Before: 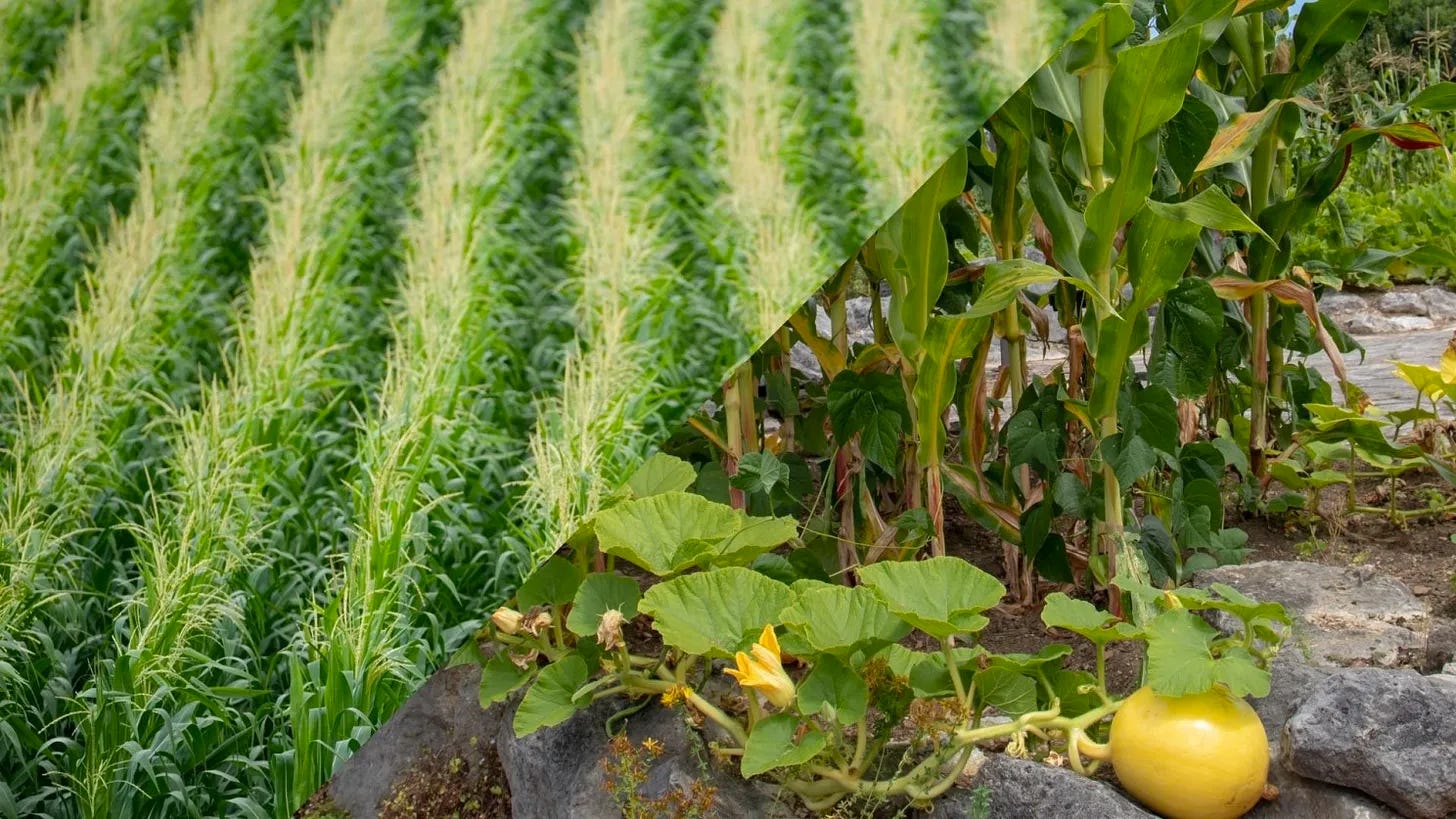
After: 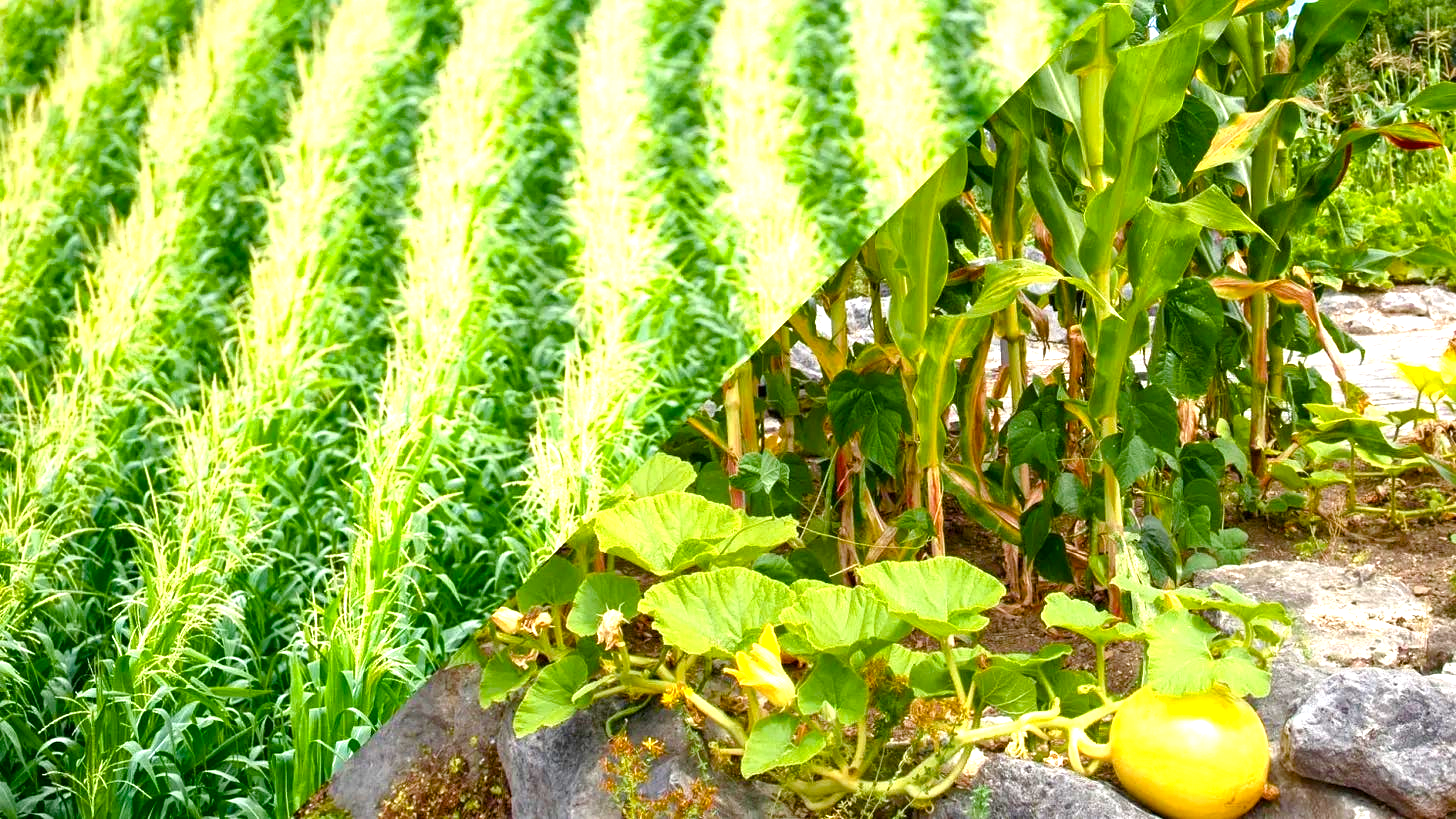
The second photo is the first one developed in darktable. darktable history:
exposure: exposure 0.77 EV, compensate highlight preservation false
color balance rgb: linear chroma grading › shadows -2.2%, linear chroma grading › highlights -15%, linear chroma grading › global chroma -10%, linear chroma grading › mid-tones -10%, perceptual saturation grading › global saturation 45%, perceptual saturation grading › highlights -50%, perceptual saturation grading › shadows 30%, perceptual brilliance grading › global brilliance 18%, global vibrance 45%
